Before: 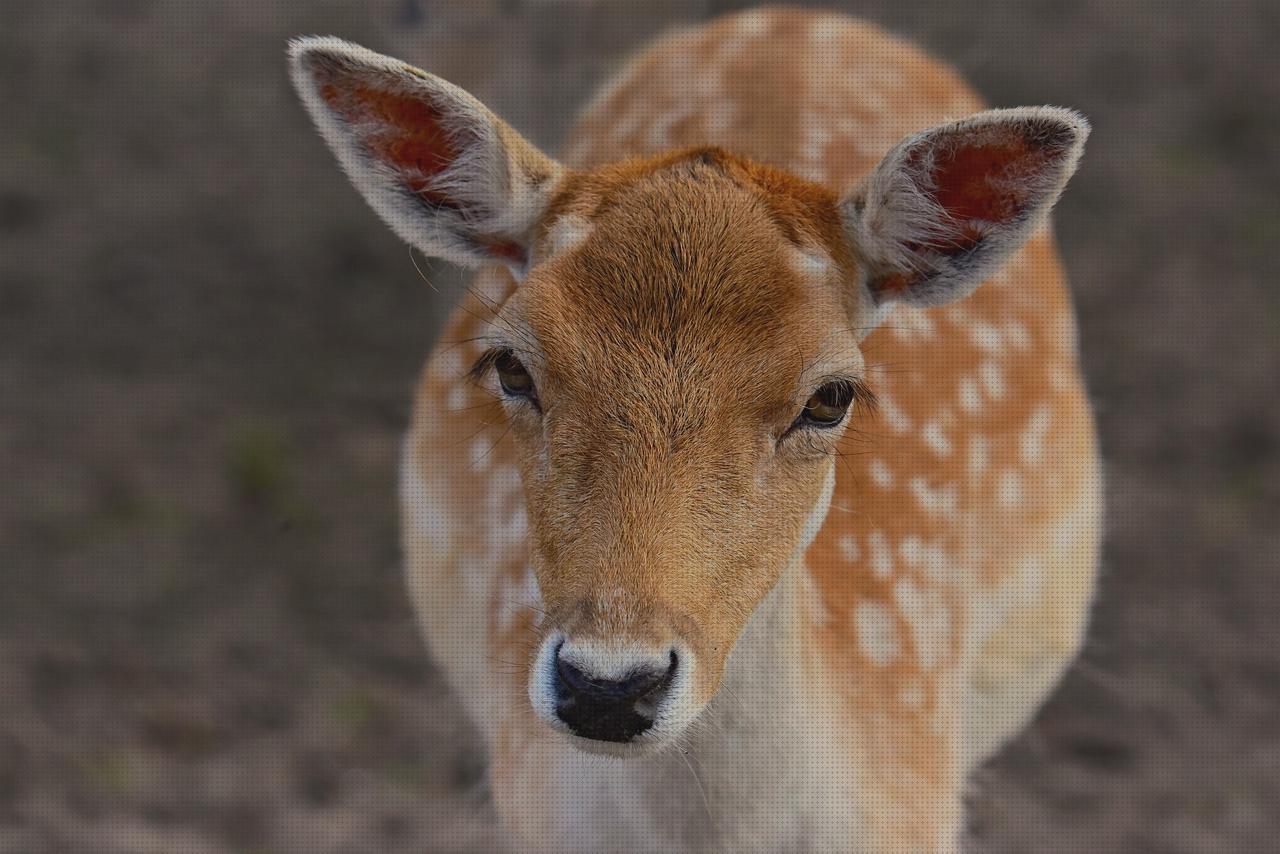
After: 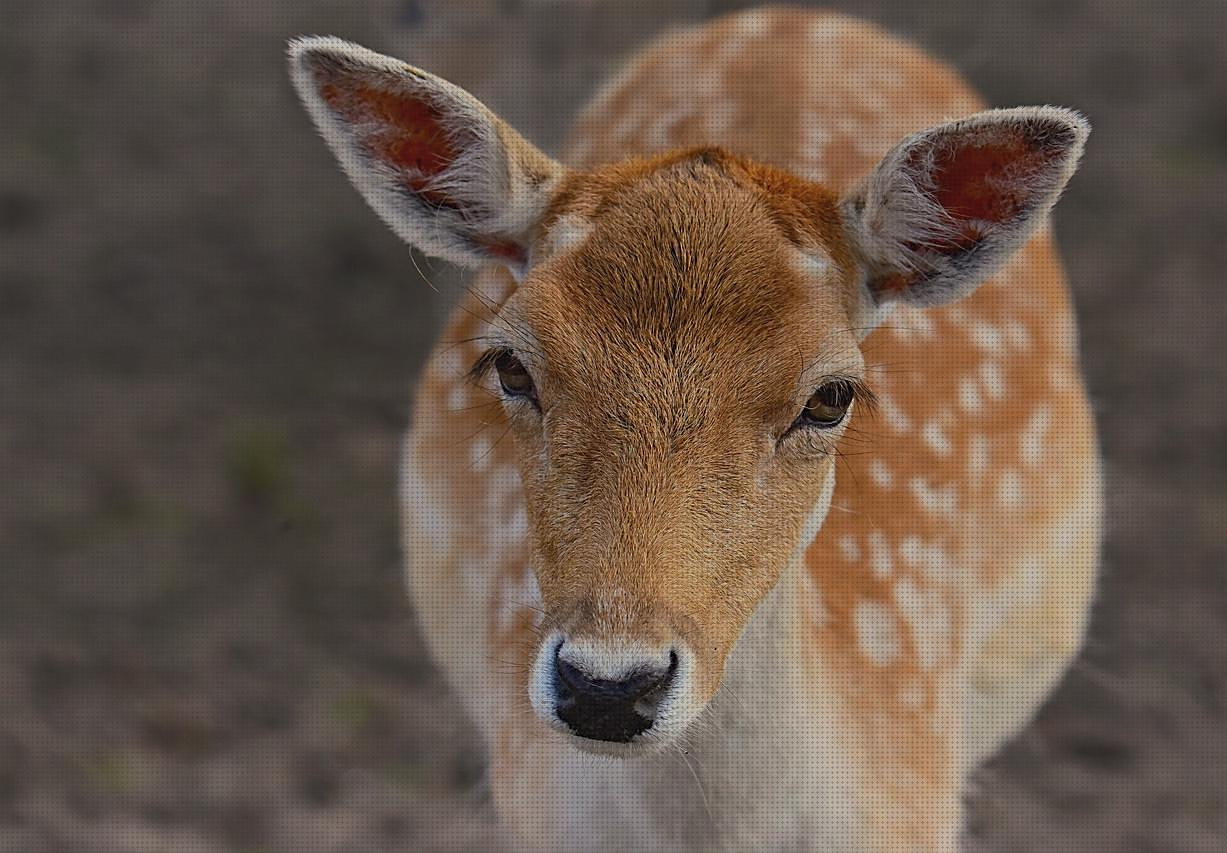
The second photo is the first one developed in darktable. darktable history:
sharpen: on, module defaults
crop: right 4.126%, bottom 0.031%
